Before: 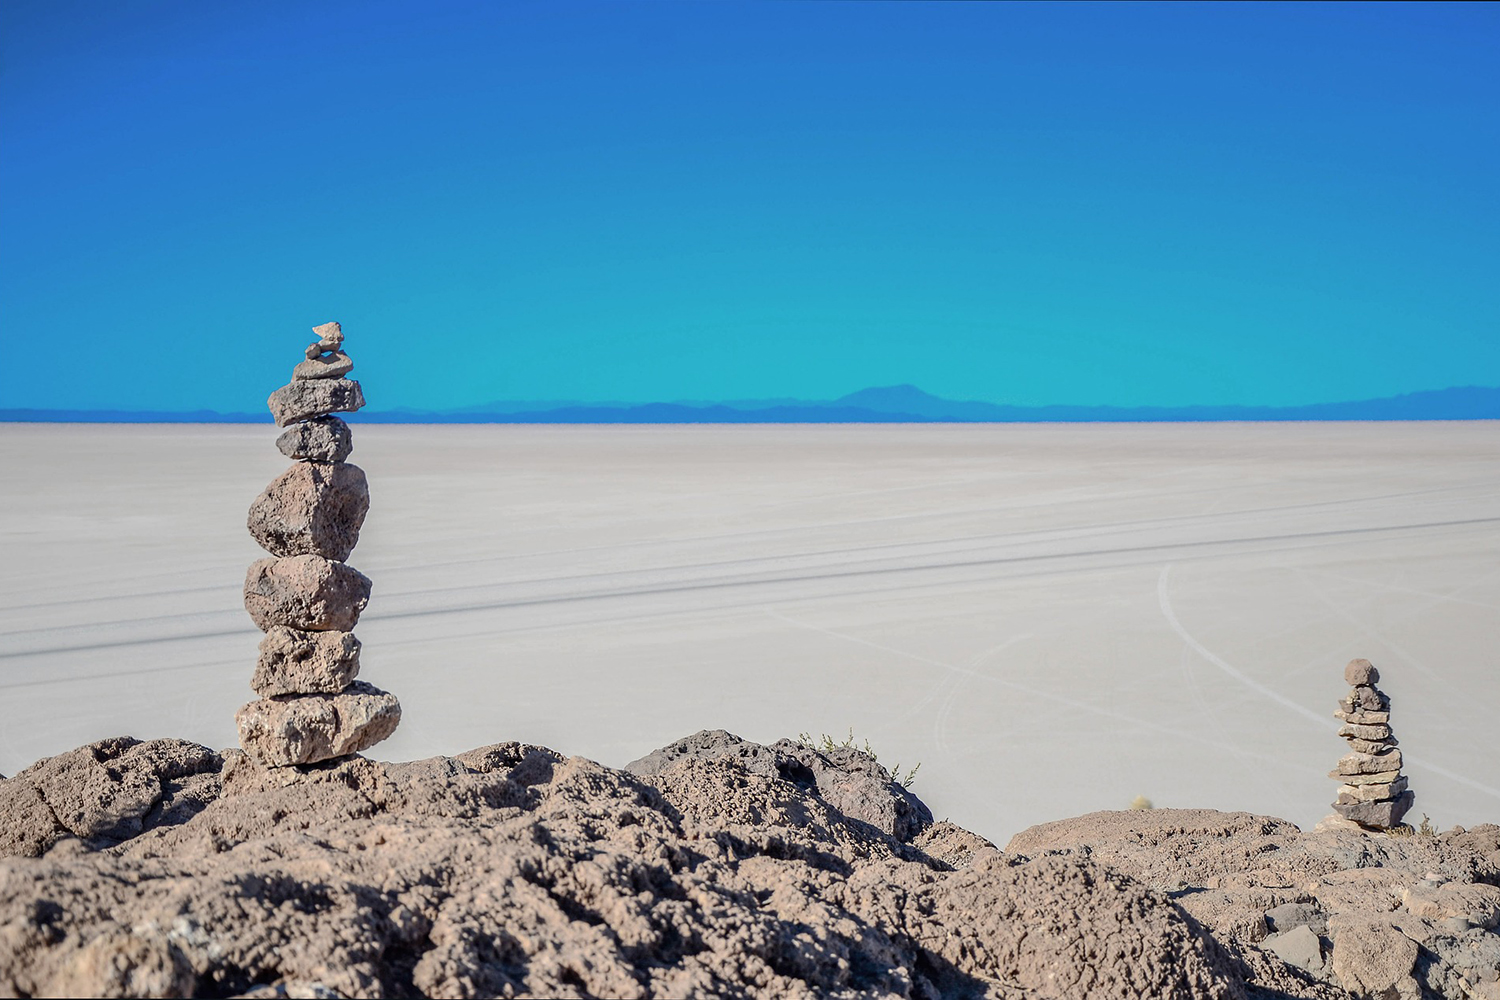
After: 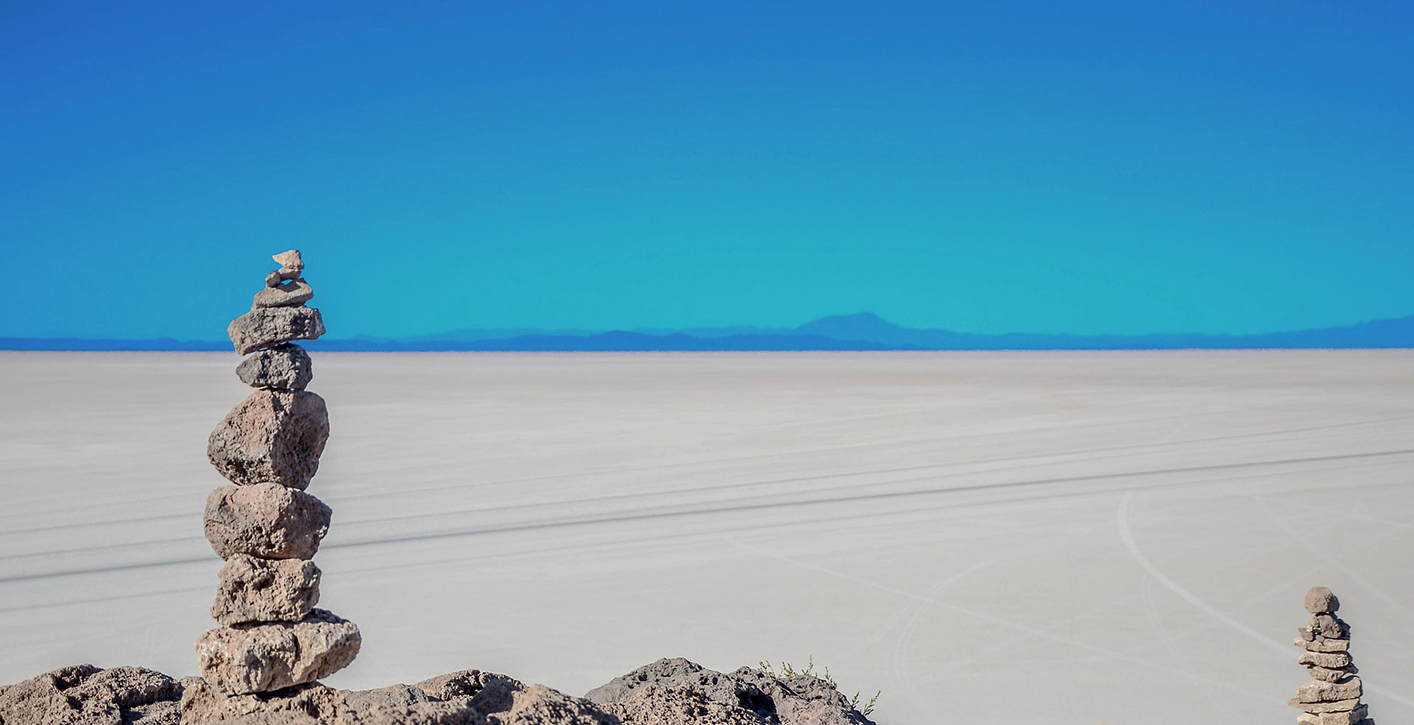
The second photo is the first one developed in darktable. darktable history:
contrast brightness saturation: contrast 0.074
exposure: black level correction 0.002, exposure -0.098 EV, compensate highlight preservation false
crop: left 2.671%, top 7.289%, right 3.011%, bottom 20.208%
